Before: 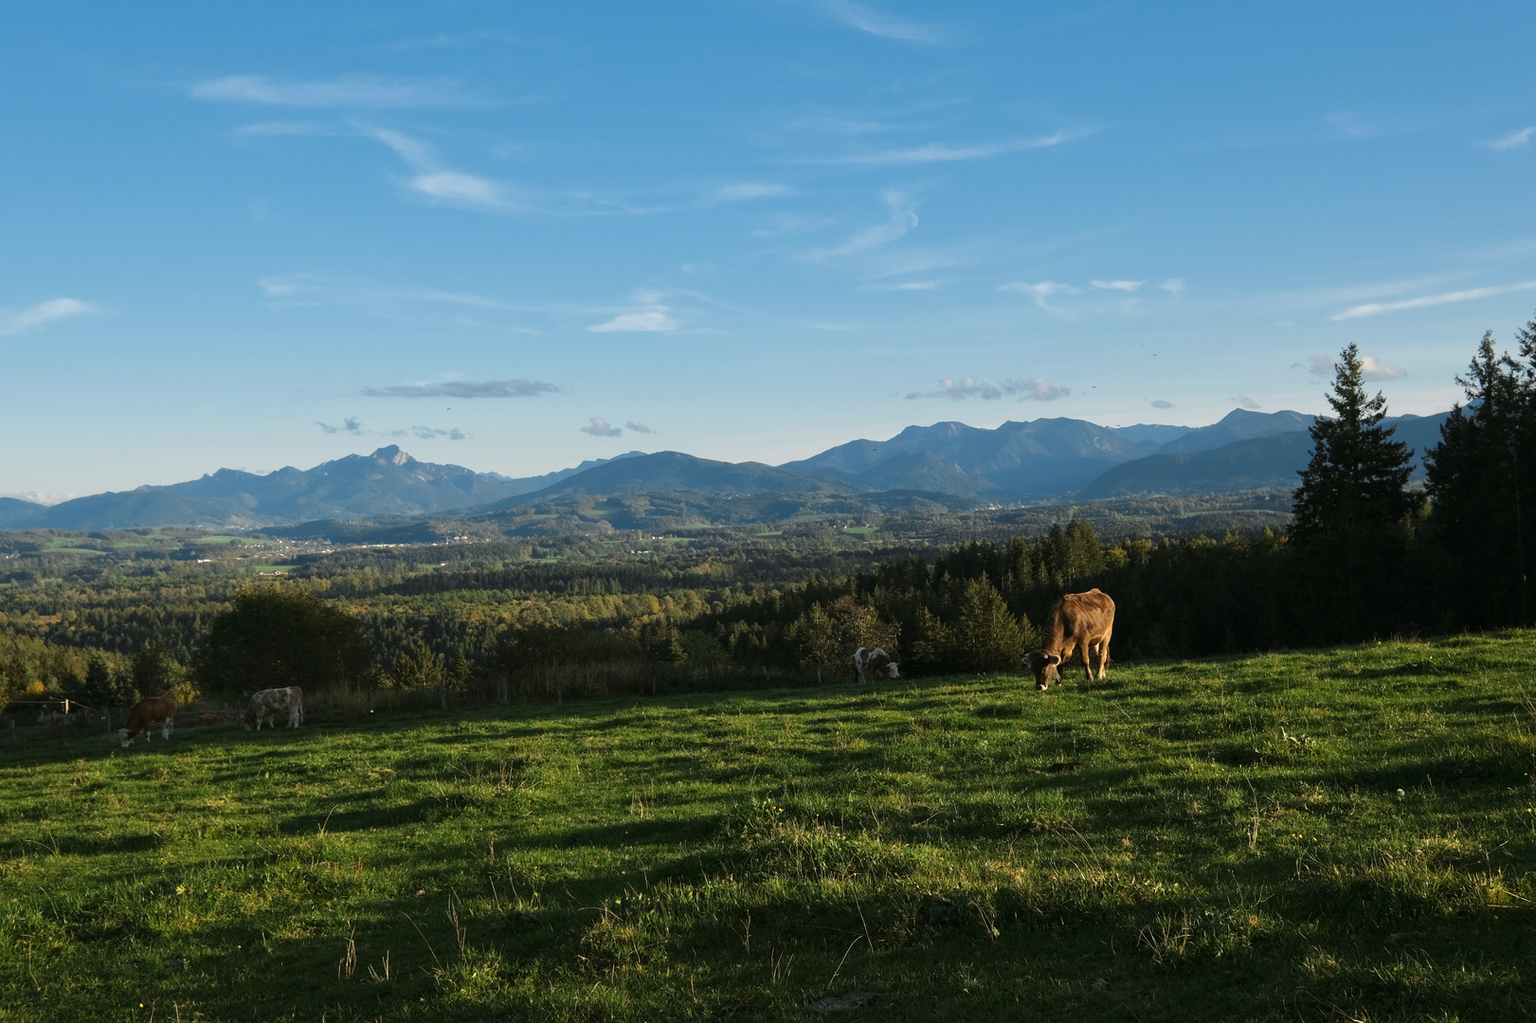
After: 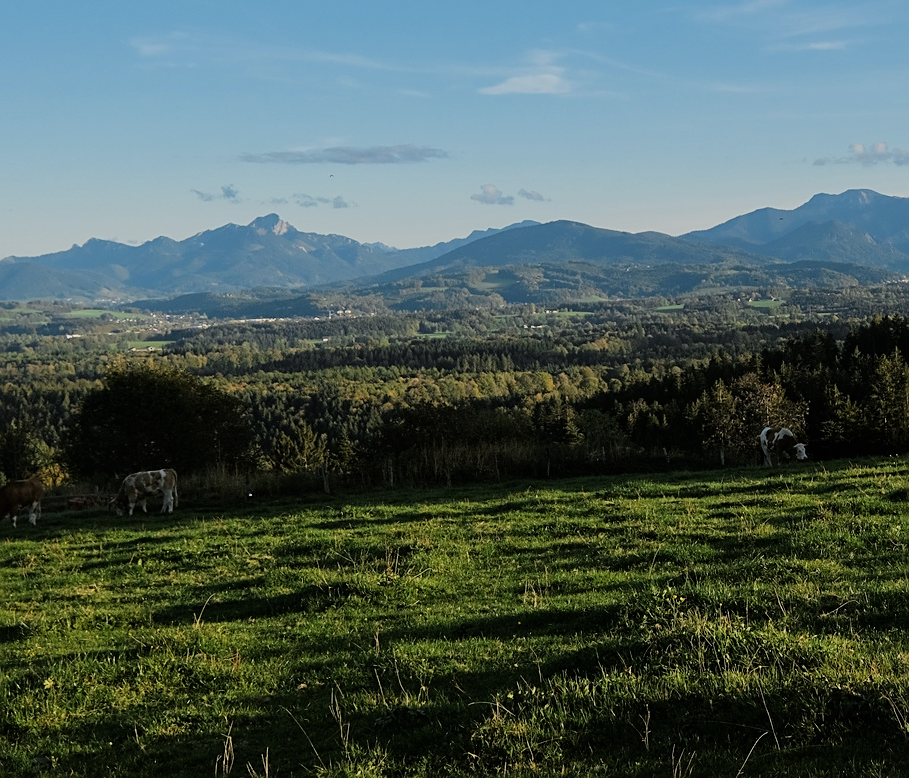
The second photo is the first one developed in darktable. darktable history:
crop: left 8.763%, top 23.756%, right 35.115%, bottom 4.191%
sharpen: on, module defaults
filmic rgb: black relative exposure -7.65 EV, white relative exposure 4.56 EV, threshold 3 EV, hardness 3.61, color science v6 (2022), enable highlight reconstruction true
